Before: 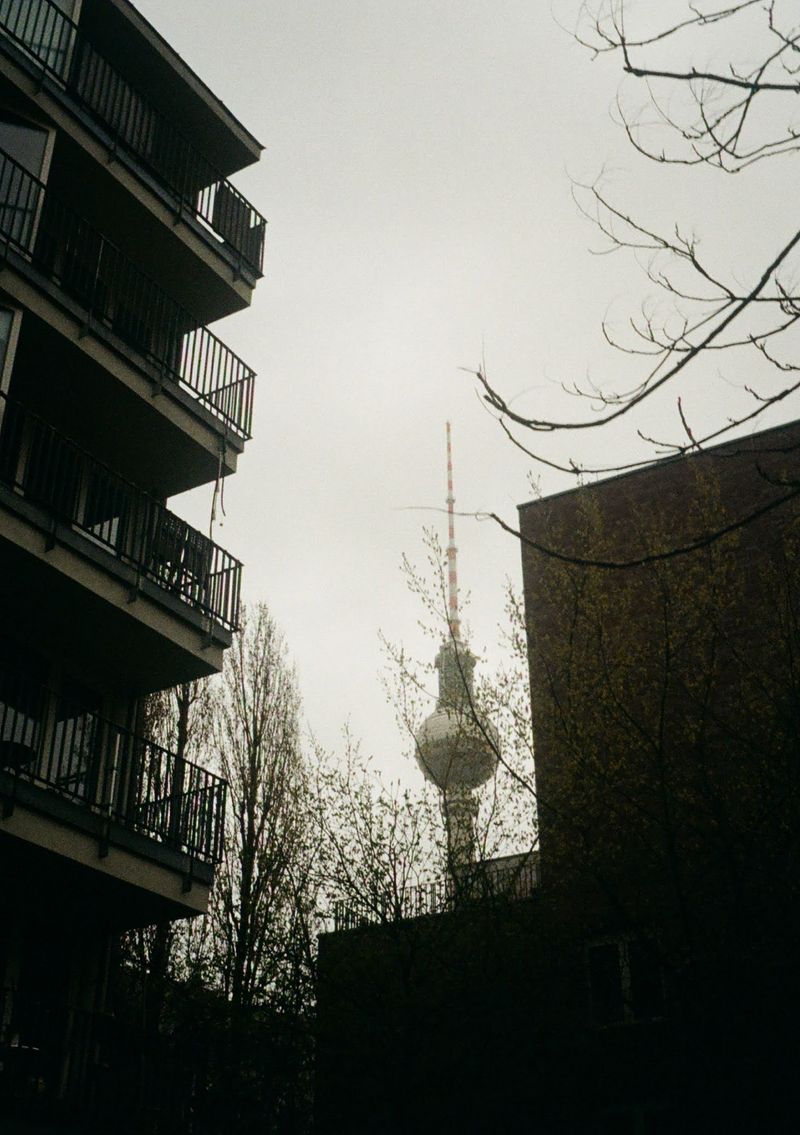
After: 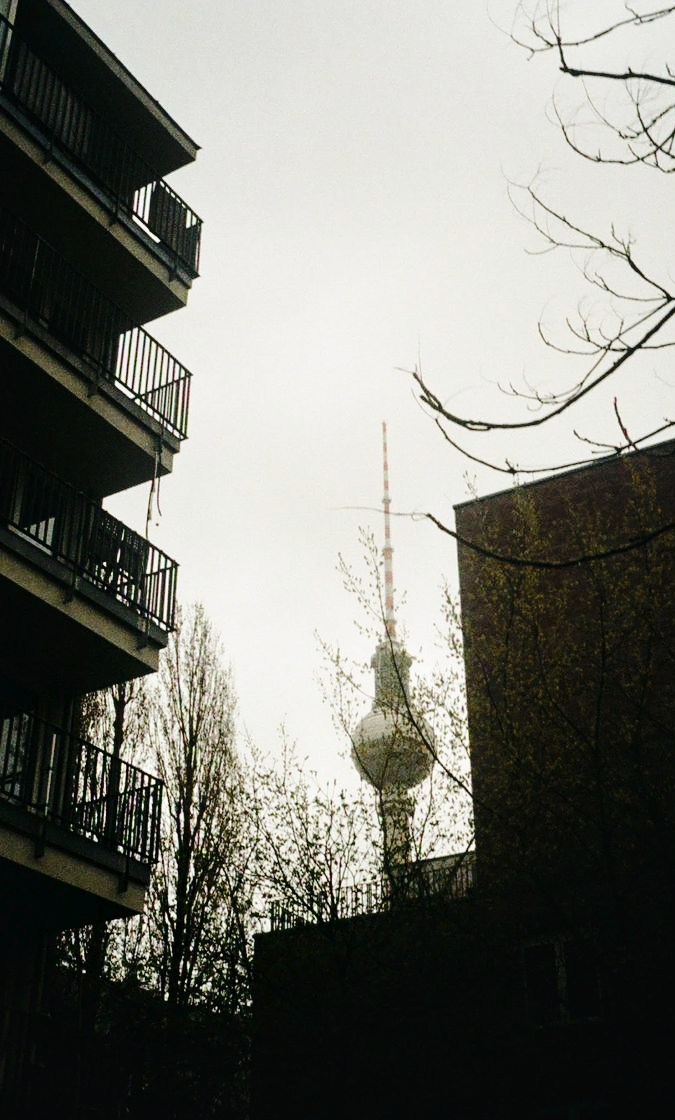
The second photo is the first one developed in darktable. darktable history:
contrast equalizer: octaves 7, y [[0.6 ×6], [0.55 ×6], [0 ×6], [0 ×6], [0 ×6]], mix 0.3
crop: left 8.026%, right 7.374%
tone curve: curves: ch0 [(0, 0) (0.003, 0.015) (0.011, 0.019) (0.025, 0.027) (0.044, 0.041) (0.069, 0.055) (0.1, 0.079) (0.136, 0.099) (0.177, 0.149) (0.224, 0.216) (0.277, 0.292) (0.335, 0.383) (0.399, 0.474) (0.468, 0.556) (0.543, 0.632) (0.623, 0.711) (0.709, 0.789) (0.801, 0.871) (0.898, 0.944) (1, 1)], preserve colors none
